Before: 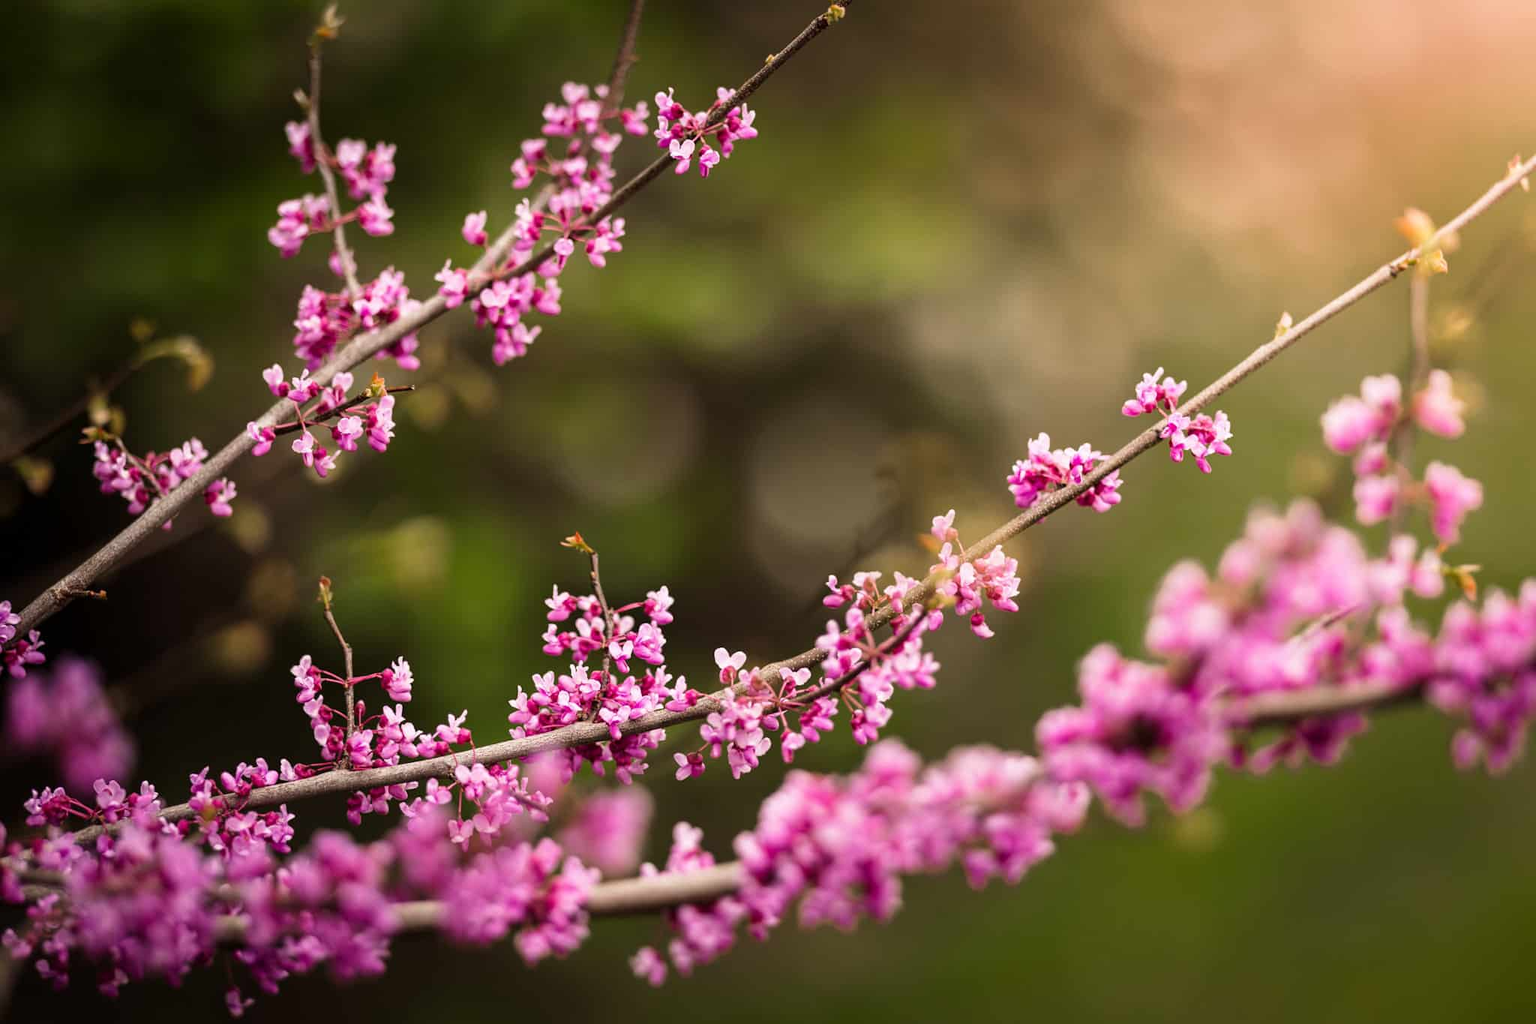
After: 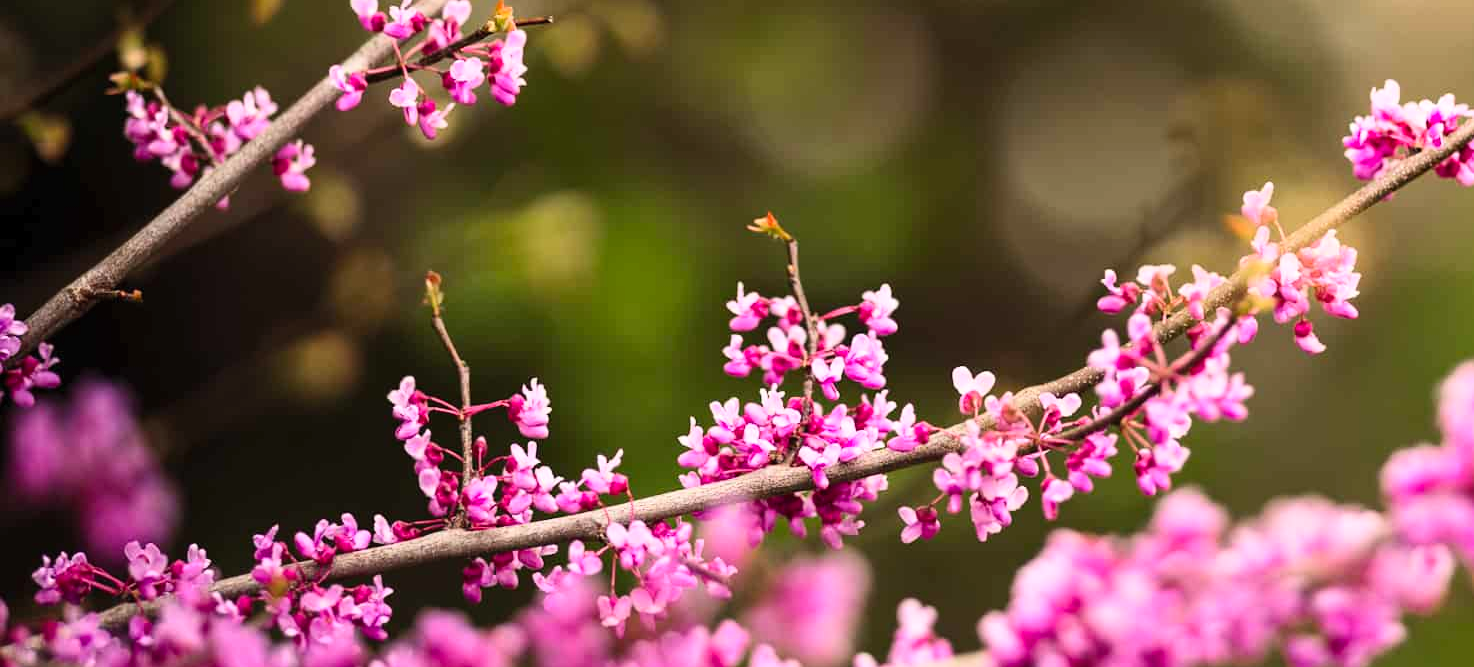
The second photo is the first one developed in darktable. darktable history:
crop: top 36.471%, right 27.993%, bottom 14.662%
contrast brightness saturation: contrast 0.198, brightness 0.162, saturation 0.224
